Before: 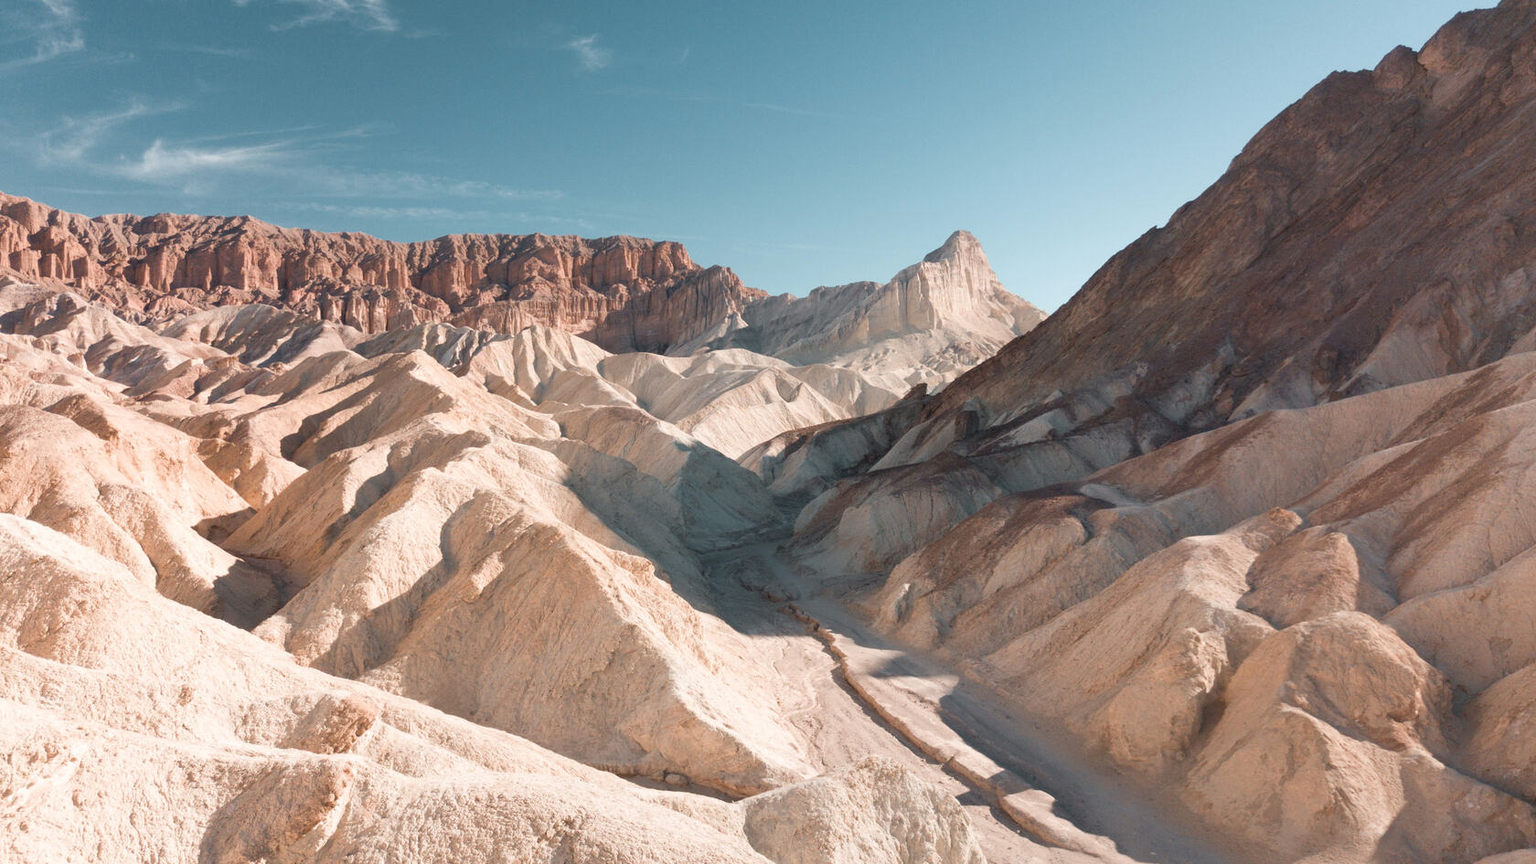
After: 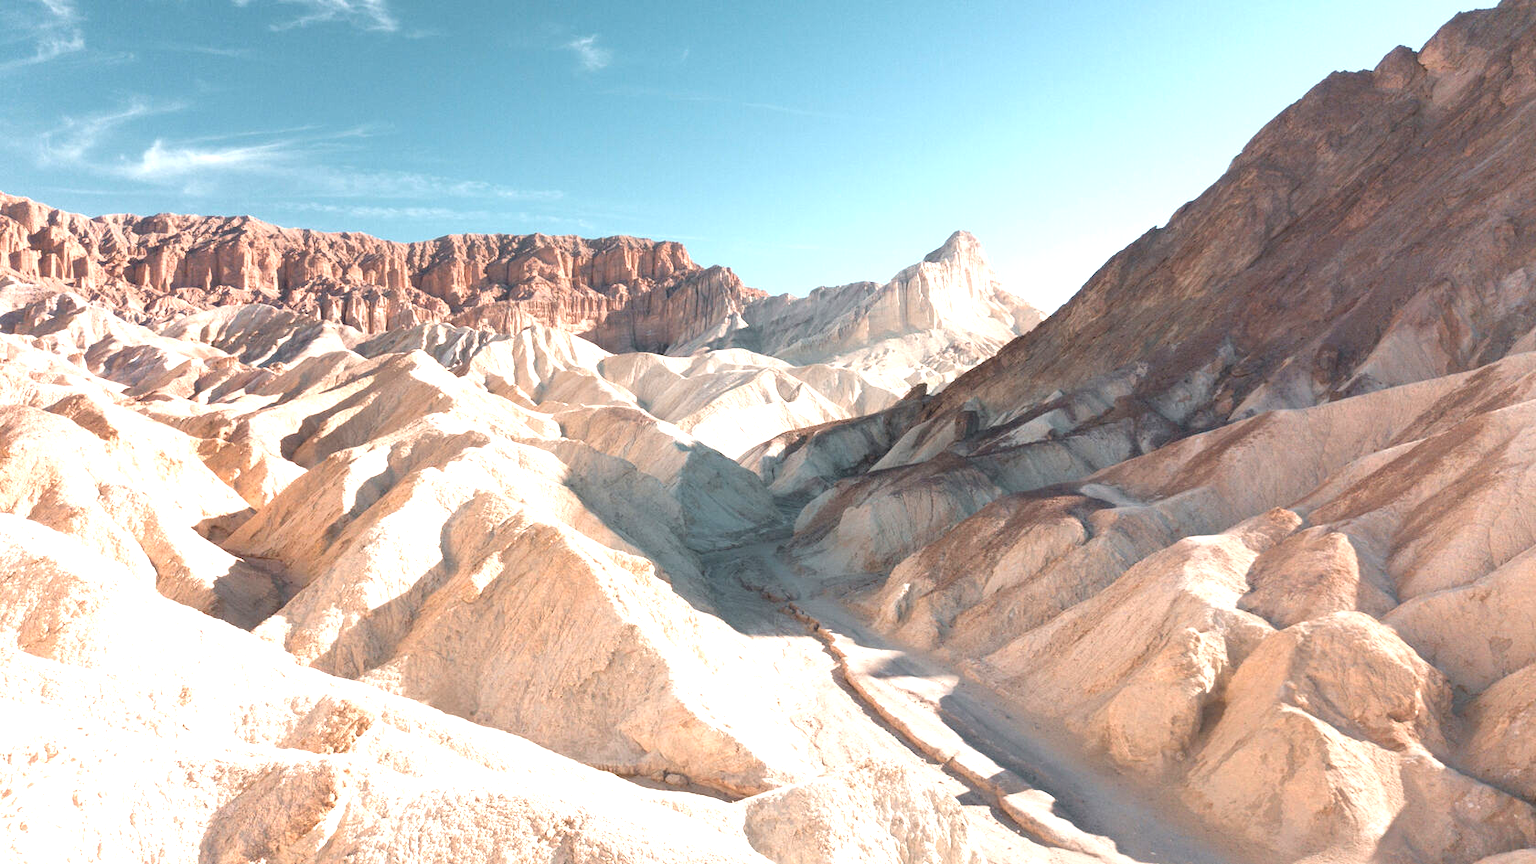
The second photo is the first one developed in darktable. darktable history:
exposure: black level correction 0, exposure 0.95 EV, compensate exposure bias true, compensate highlight preservation false
white balance: emerald 1
